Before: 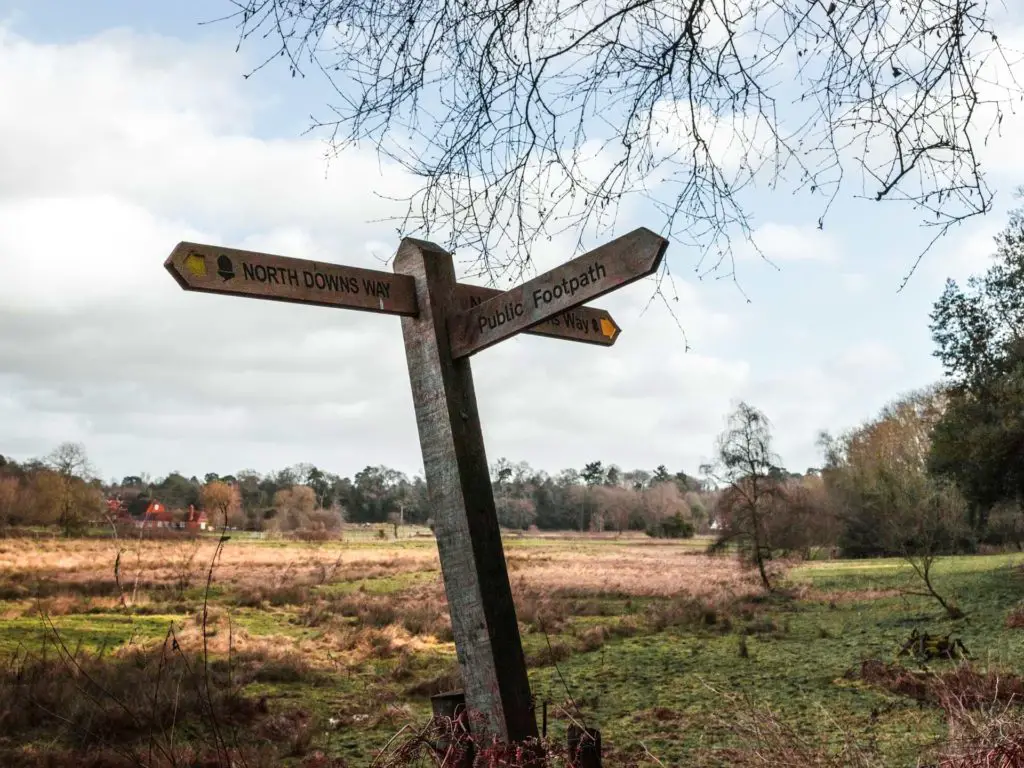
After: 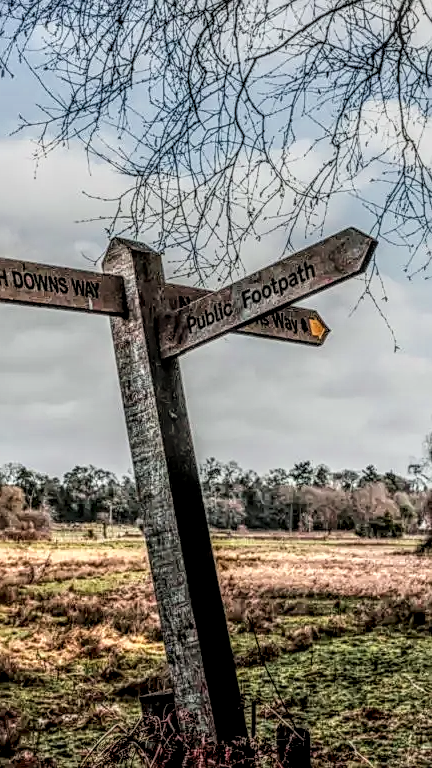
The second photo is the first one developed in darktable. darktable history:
sharpen: on, module defaults
local contrast: highlights 5%, shadows 7%, detail 299%, midtone range 0.294
filmic rgb: black relative exposure -7.65 EV, white relative exposure 4.56 EV, threshold 3 EV, hardness 3.61, color science v6 (2022), enable highlight reconstruction true
crop: left 28.515%, right 29.272%
